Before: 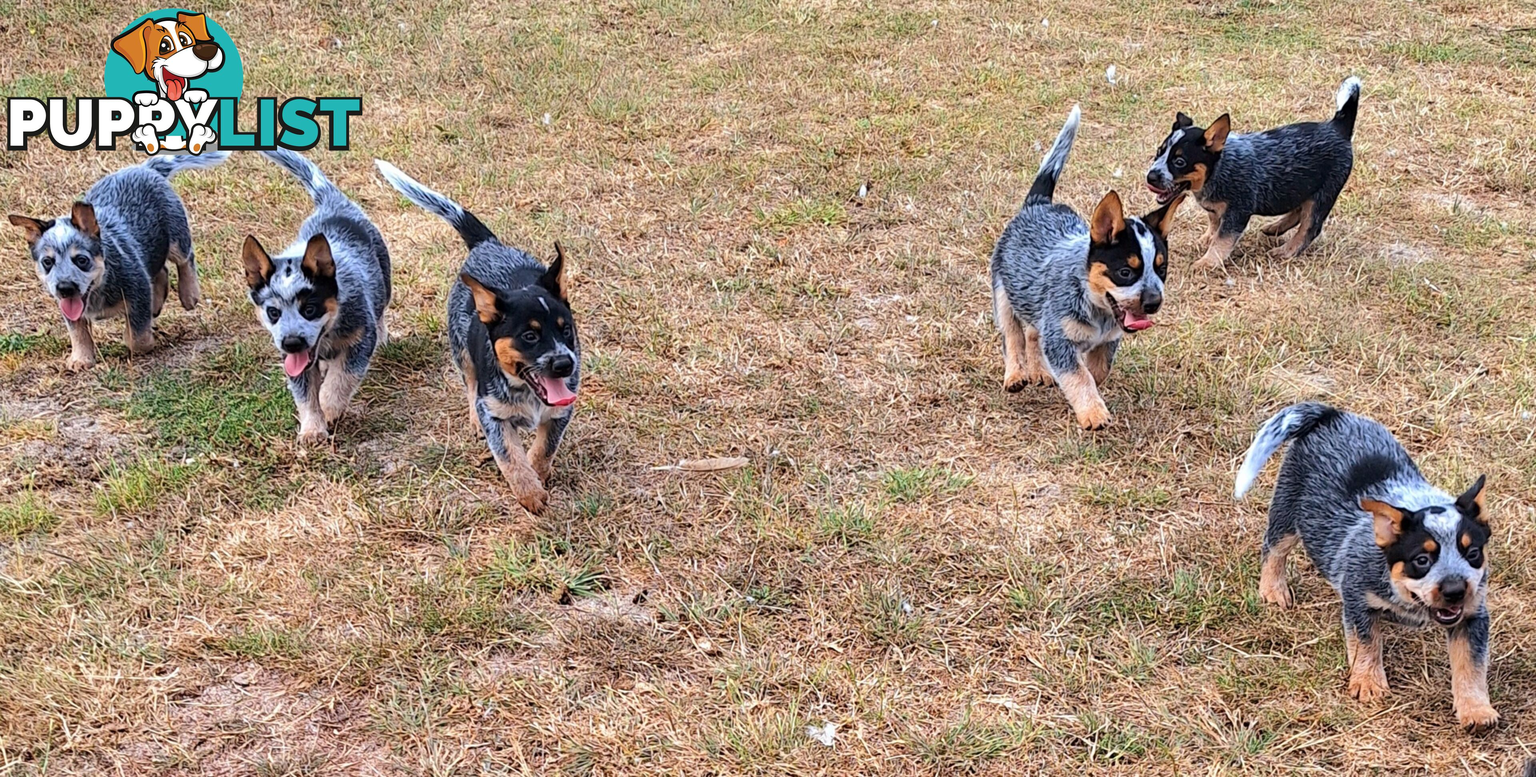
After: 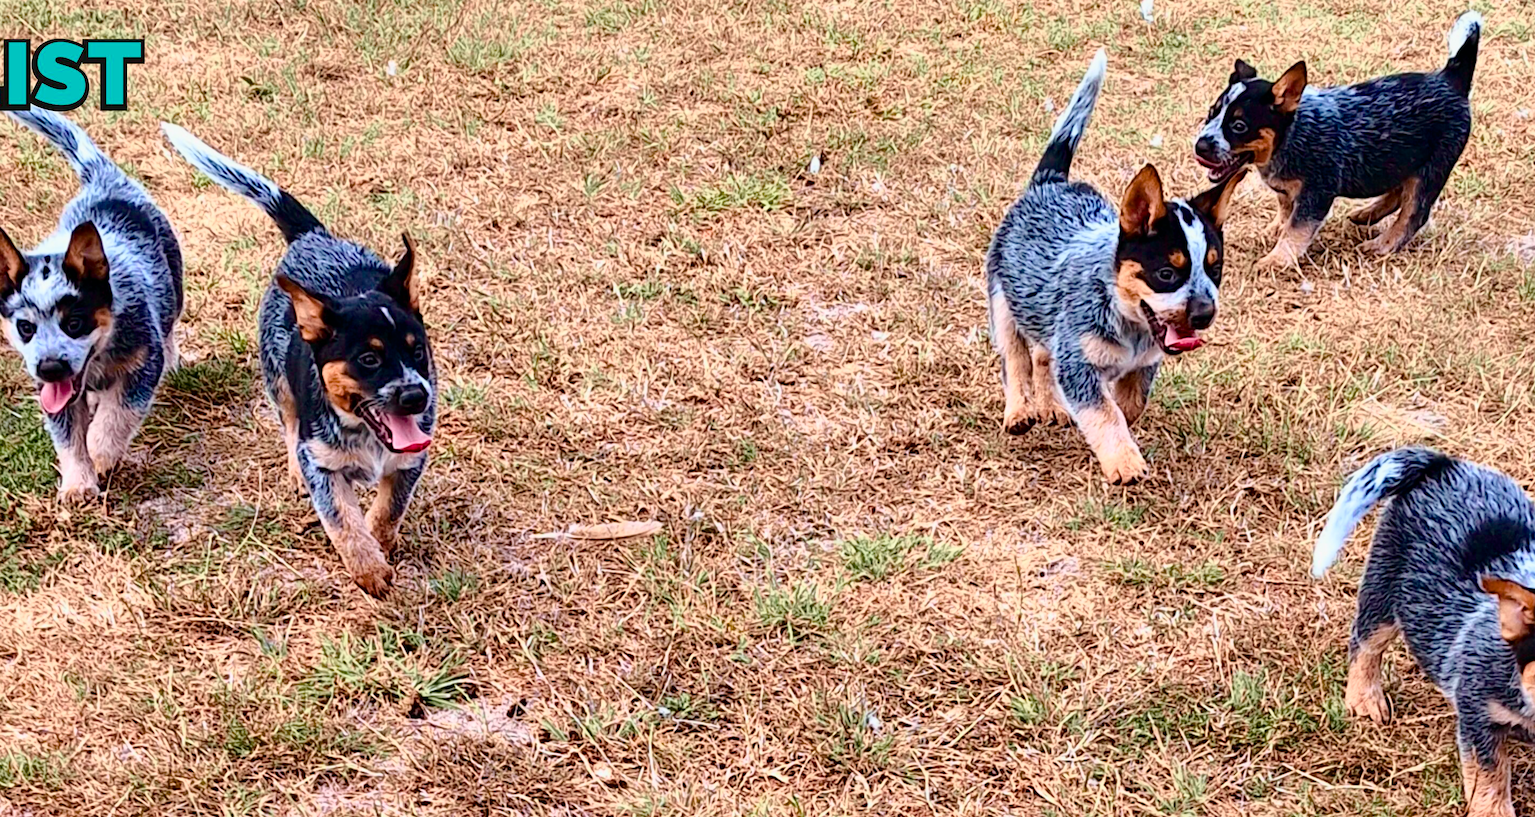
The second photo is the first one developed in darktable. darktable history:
crop: left 16.566%, top 8.759%, right 8.735%, bottom 12.645%
tone curve: curves: ch0 [(0, 0) (0.105, 0.068) (0.195, 0.162) (0.283, 0.283) (0.384, 0.404) (0.485, 0.531) (0.638, 0.681) (0.795, 0.879) (1, 0.977)]; ch1 [(0, 0) (0.161, 0.092) (0.35, 0.33) (0.379, 0.401) (0.456, 0.469) (0.504, 0.501) (0.512, 0.523) (0.58, 0.597) (0.635, 0.646) (1, 1)]; ch2 [(0, 0) (0.371, 0.362) (0.437, 0.437) (0.5, 0.5) (0.53, 0.523) (0.56, 0.58) (0.622, 0.606) (1, 1)], color space Lab, independent channels, preserve colors none
color balance rgb: white fulcrum 0.075 EV, perceptual saturation grading › global saturation 20%, perceptual saturation grading › highlights -25.421%, perceptual saturation grading › shadows 25.148%, global vibrance 16.724%, saturation formula JzAzBz (2021)
